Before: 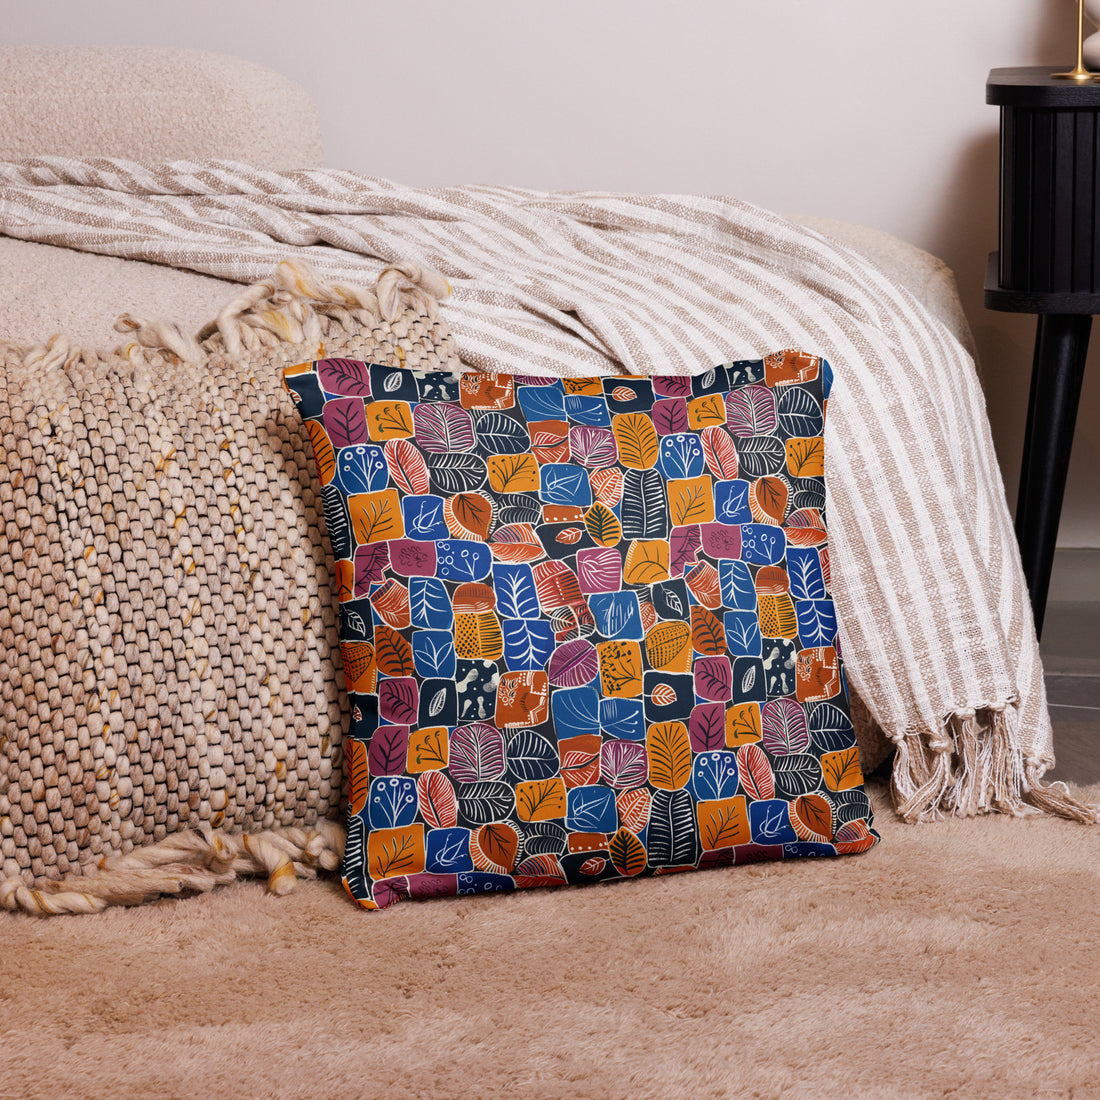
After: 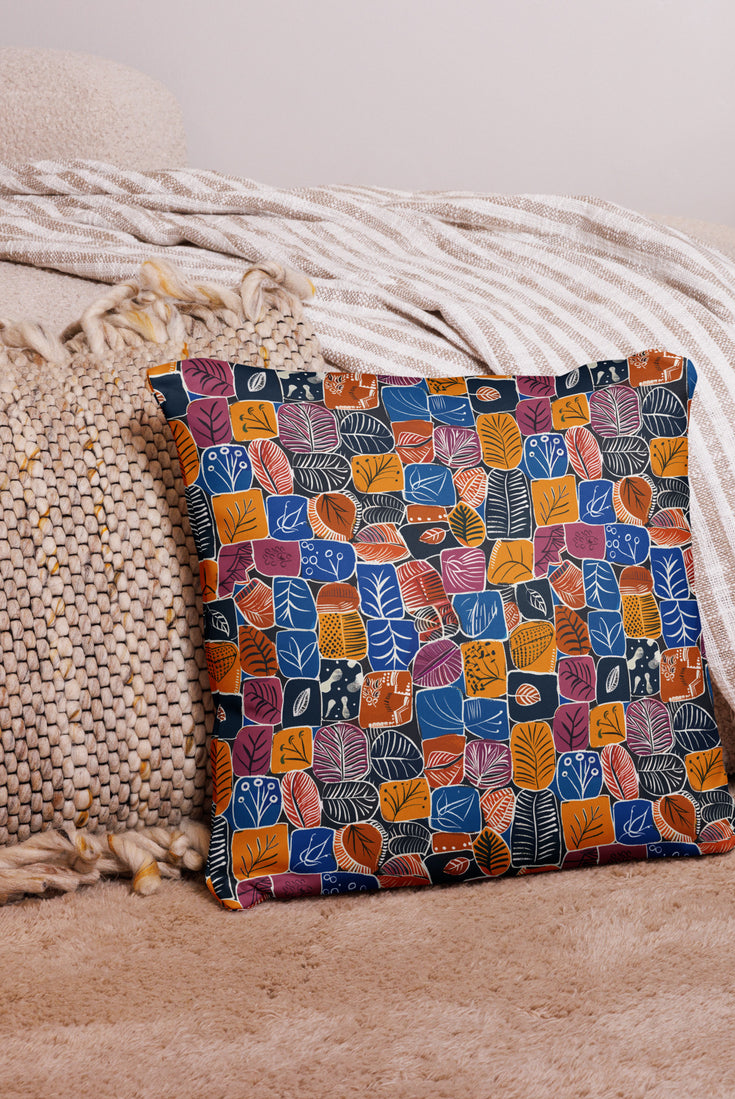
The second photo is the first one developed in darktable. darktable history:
crop and rotate: left 12.411%, right 20.744%
